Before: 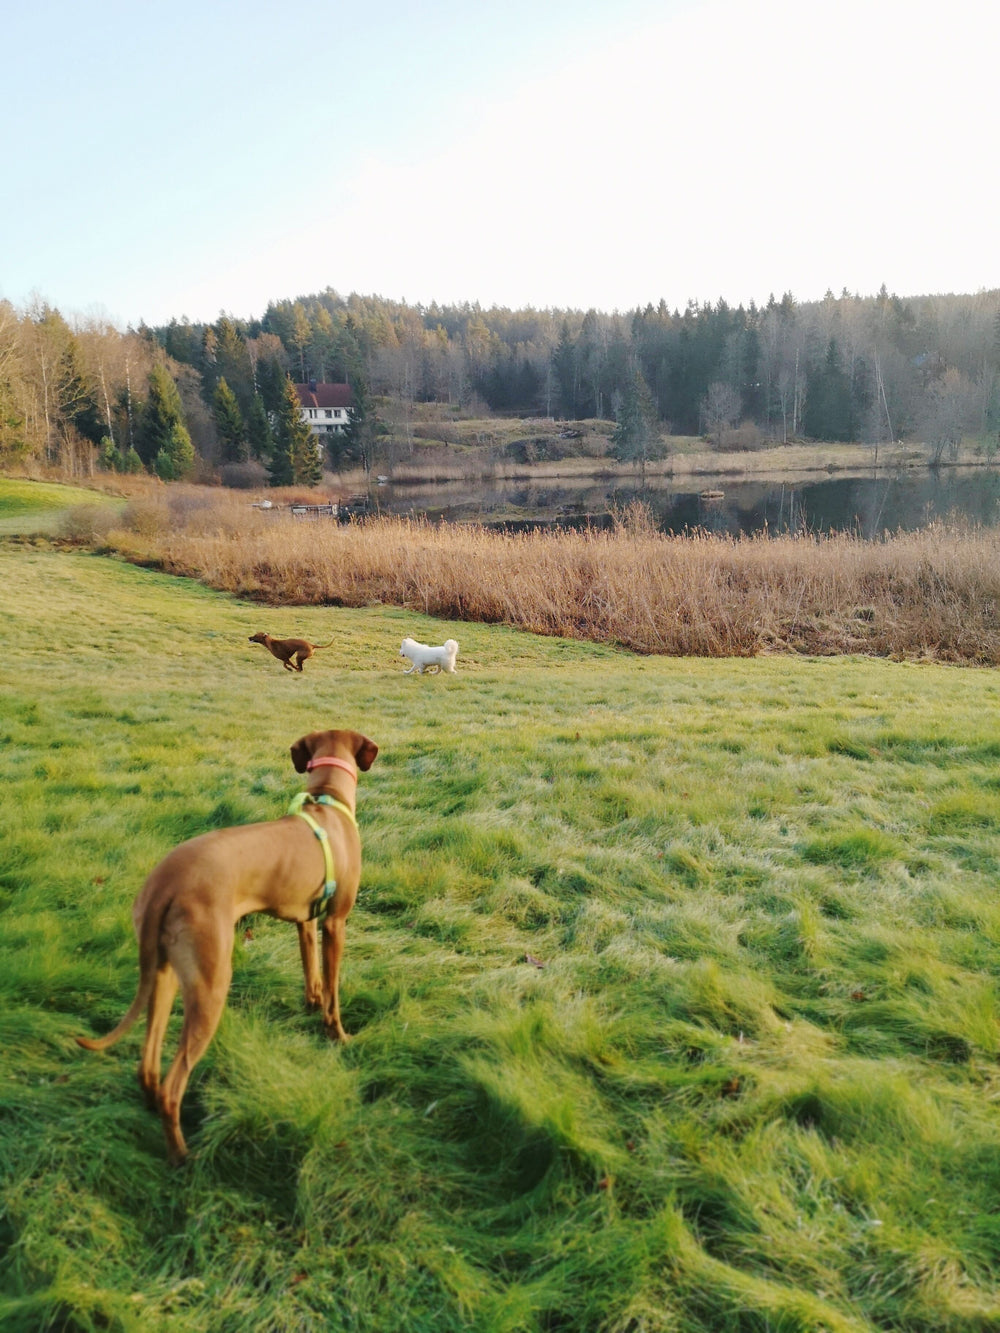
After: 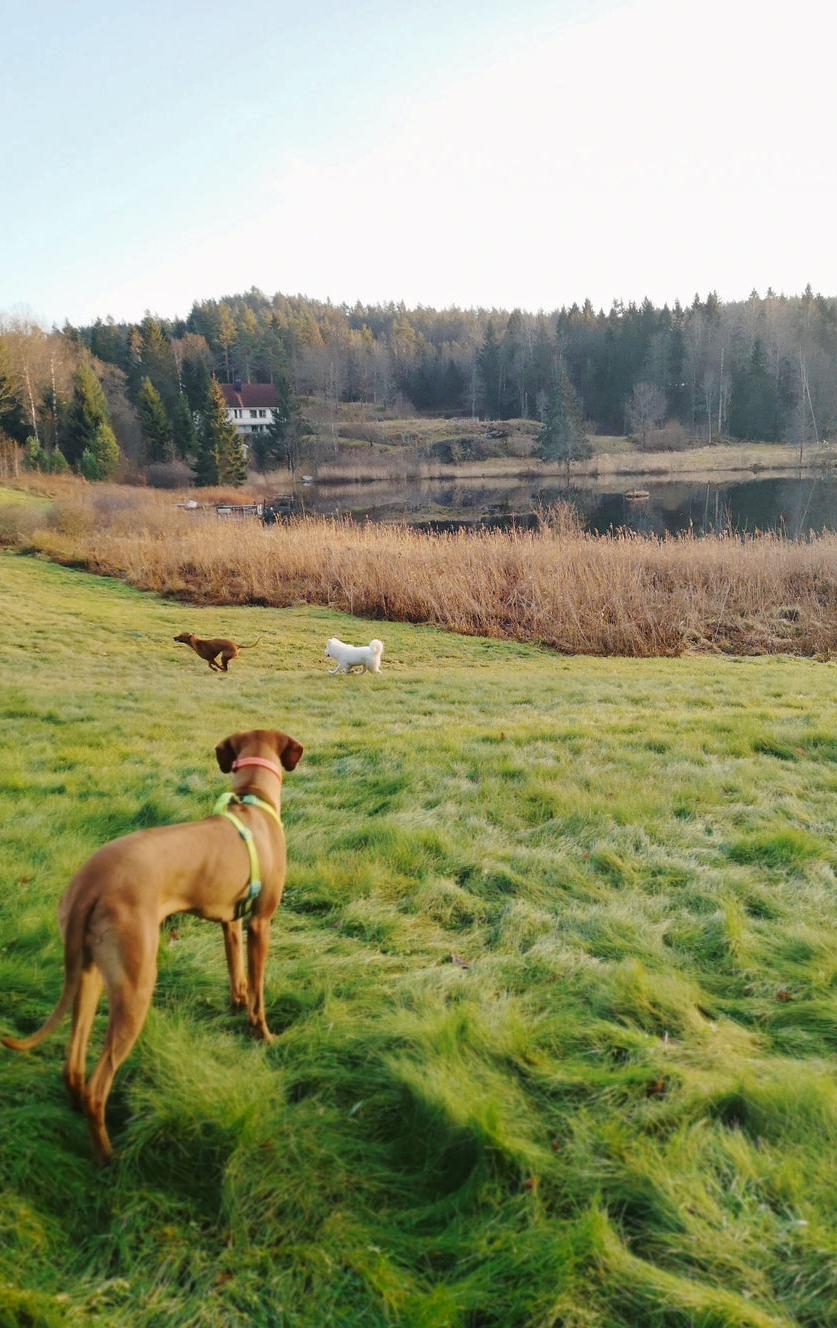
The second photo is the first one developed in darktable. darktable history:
crop: left 7.598%, right 7.873%
shadows and highlights: shadows -88.03, highlights -35.45, shadows color adjustment 99.15%, highlights color adjustment 0%, soften with gaussian
